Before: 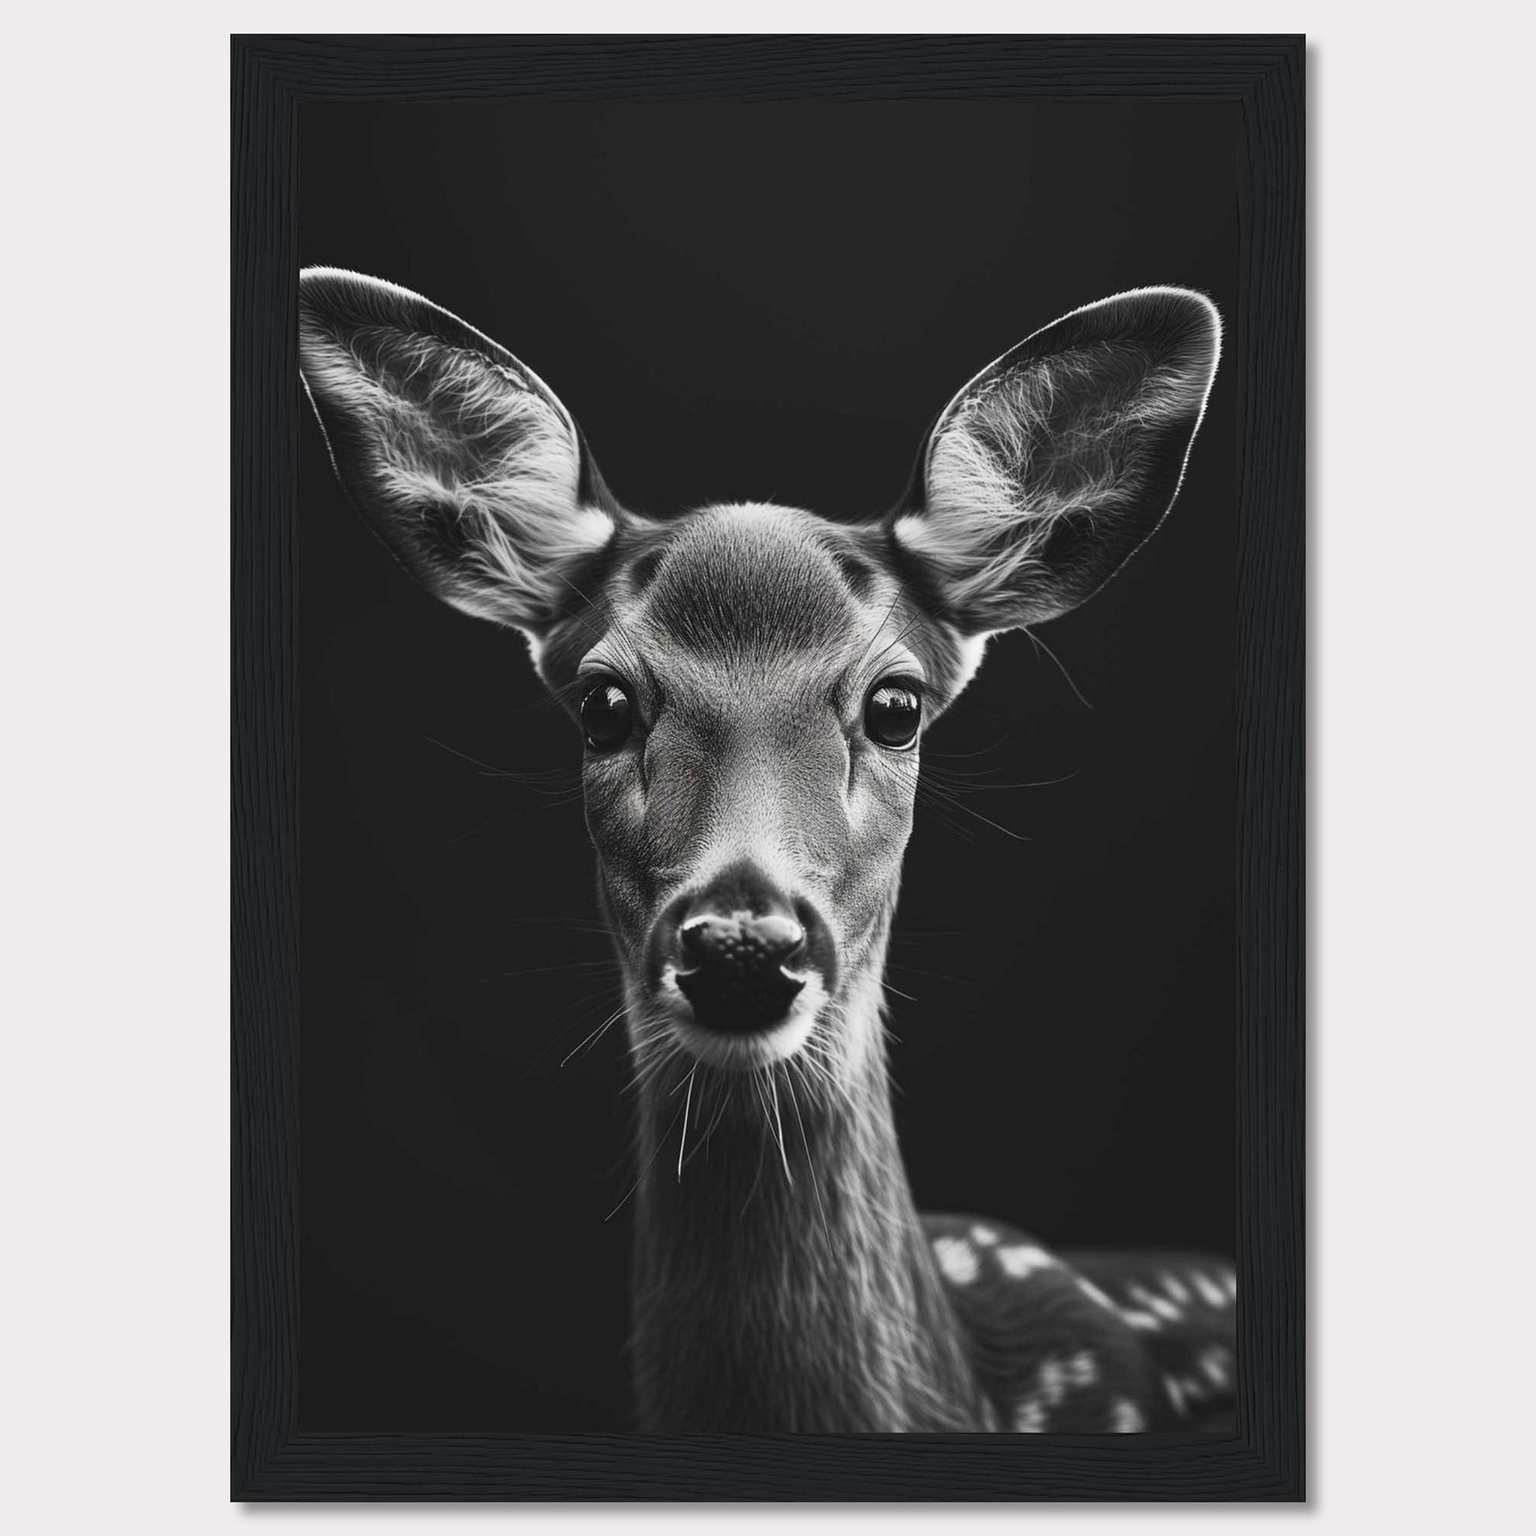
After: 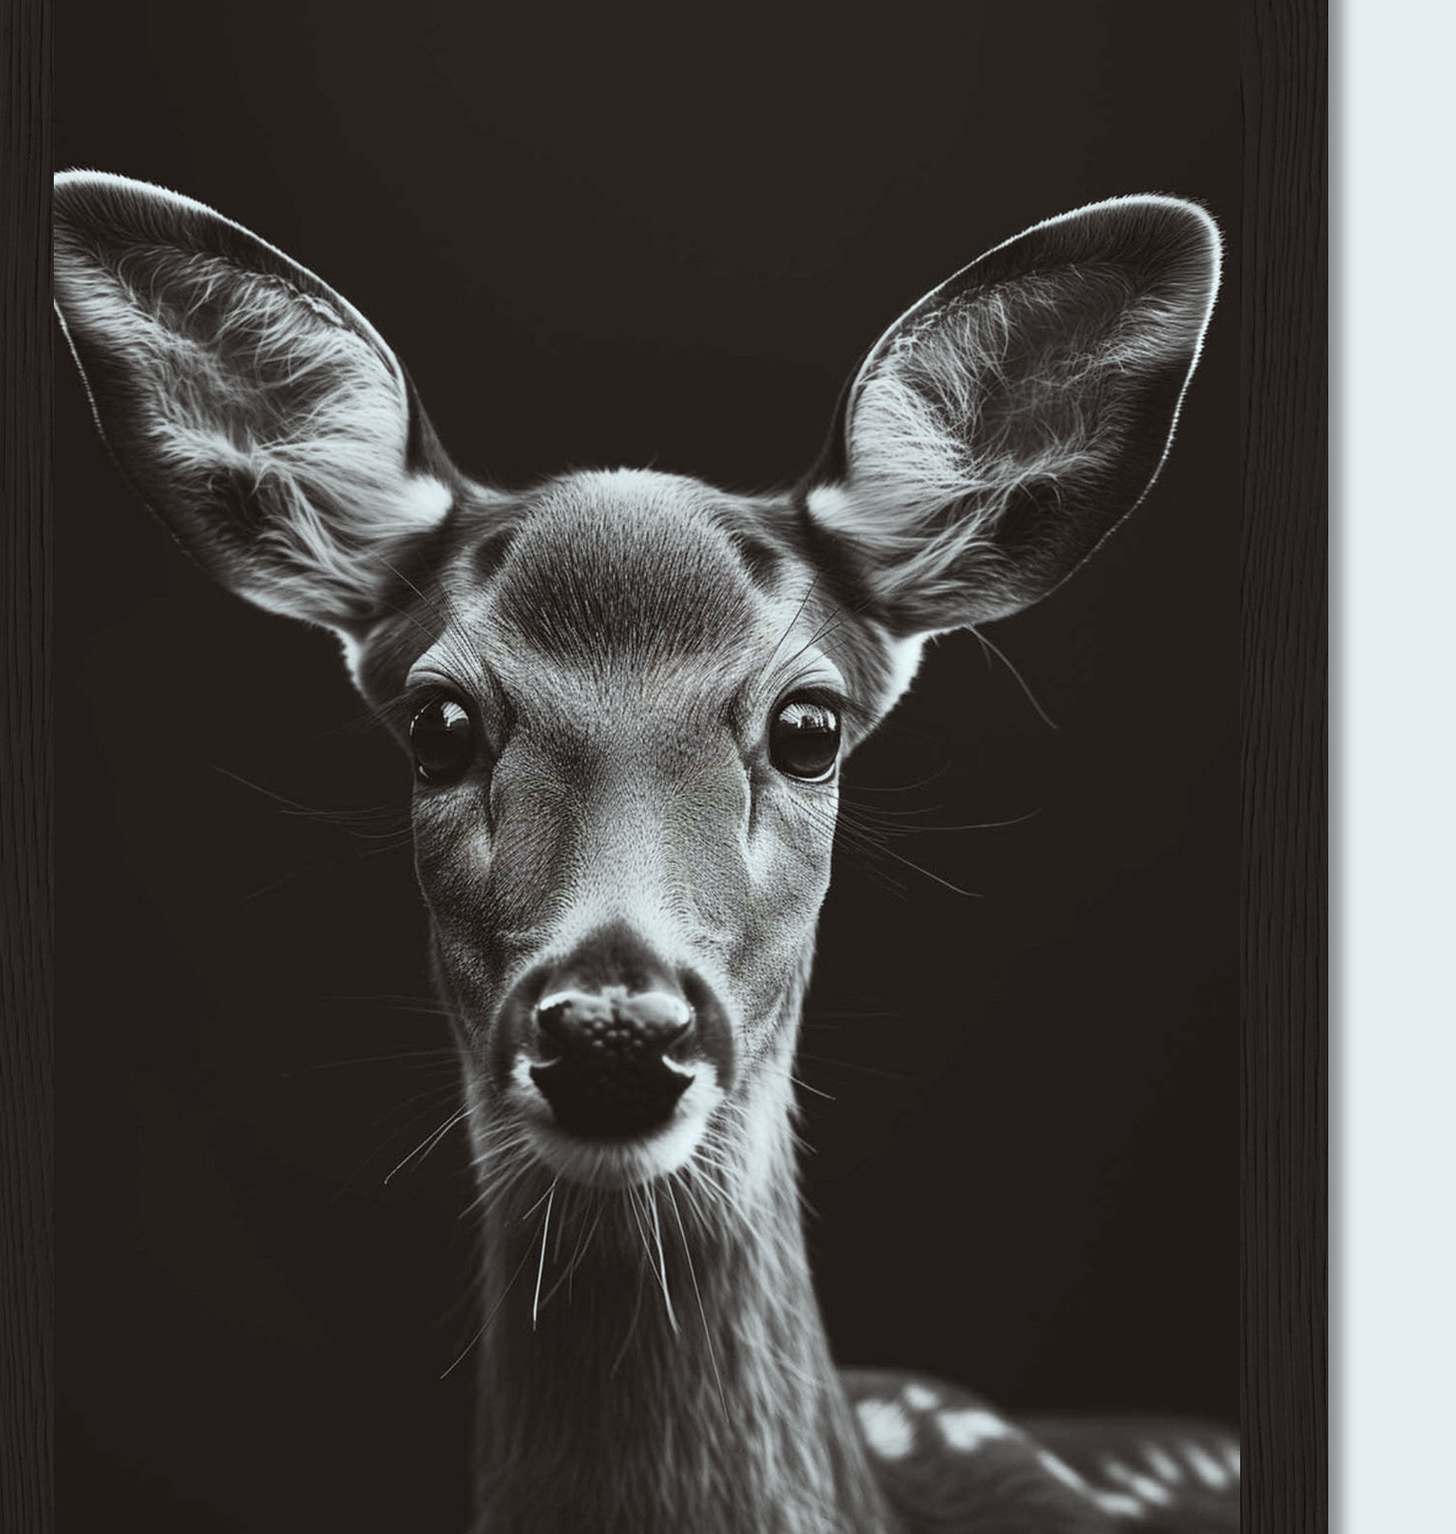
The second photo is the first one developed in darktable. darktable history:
crop: left 16.768%, top 8.653%, right 8.362%, bottom 12.485%
color correction: highlights a* -4.98, highlights b* -3.76, shadows a* 3.83, shadows b* 4.08
